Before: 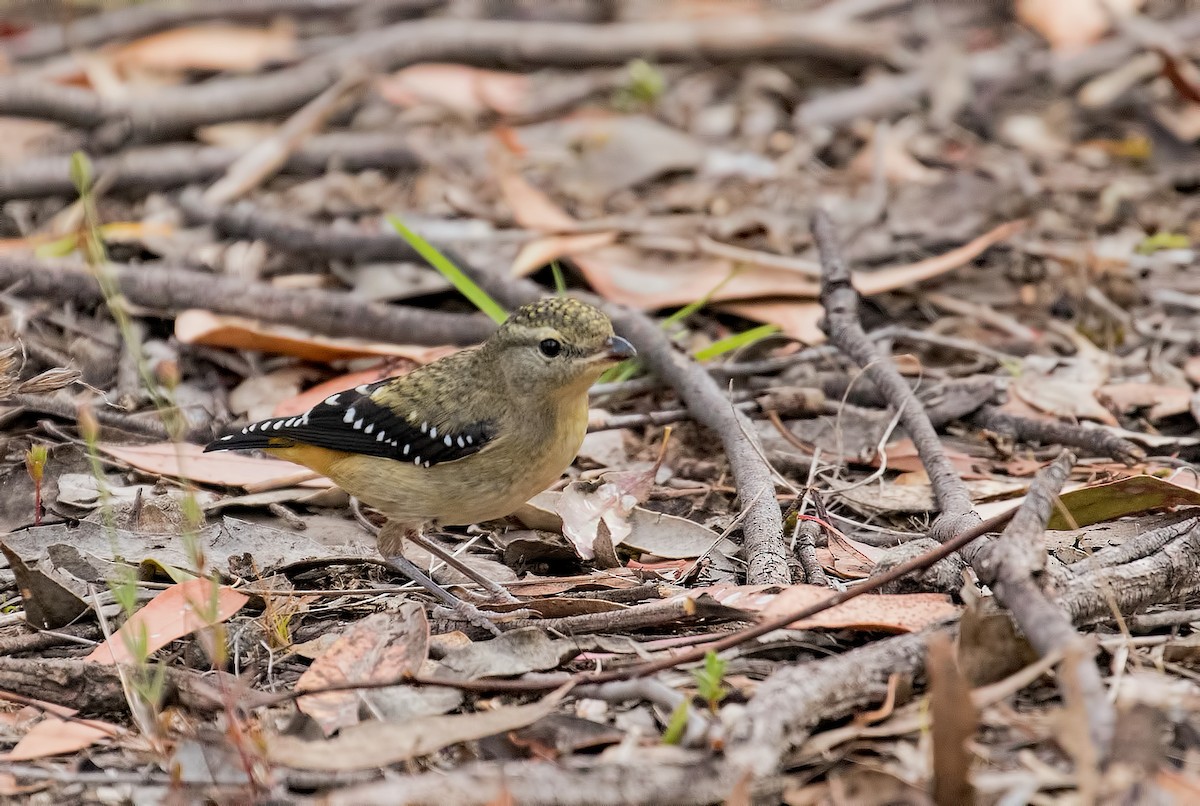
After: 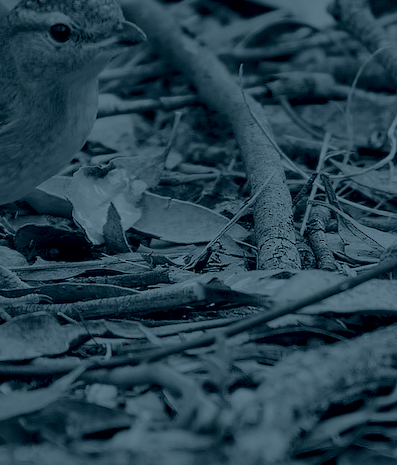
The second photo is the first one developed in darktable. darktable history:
crop: left 40.878%, top 39.176%, right 25.993%, bottom 3.081%
colorize: hue 194.4°, saturation 29%, source mix 61.75%, lightness 3.98%, version 1
